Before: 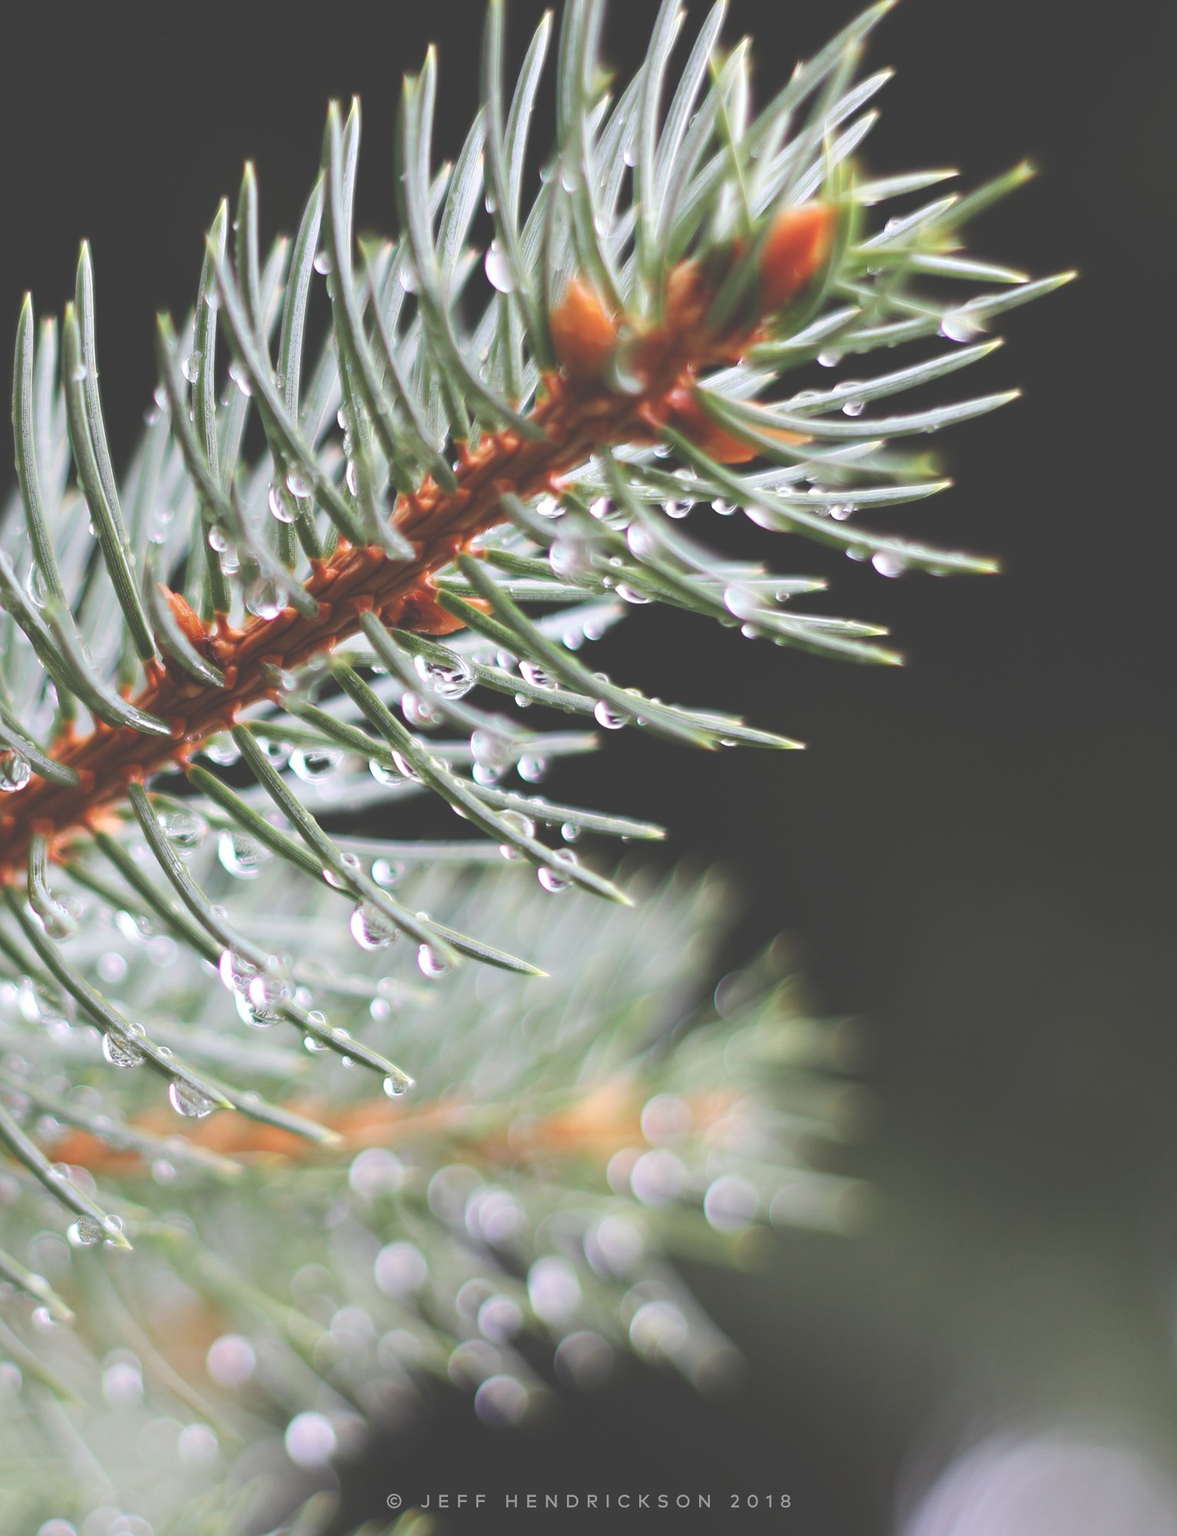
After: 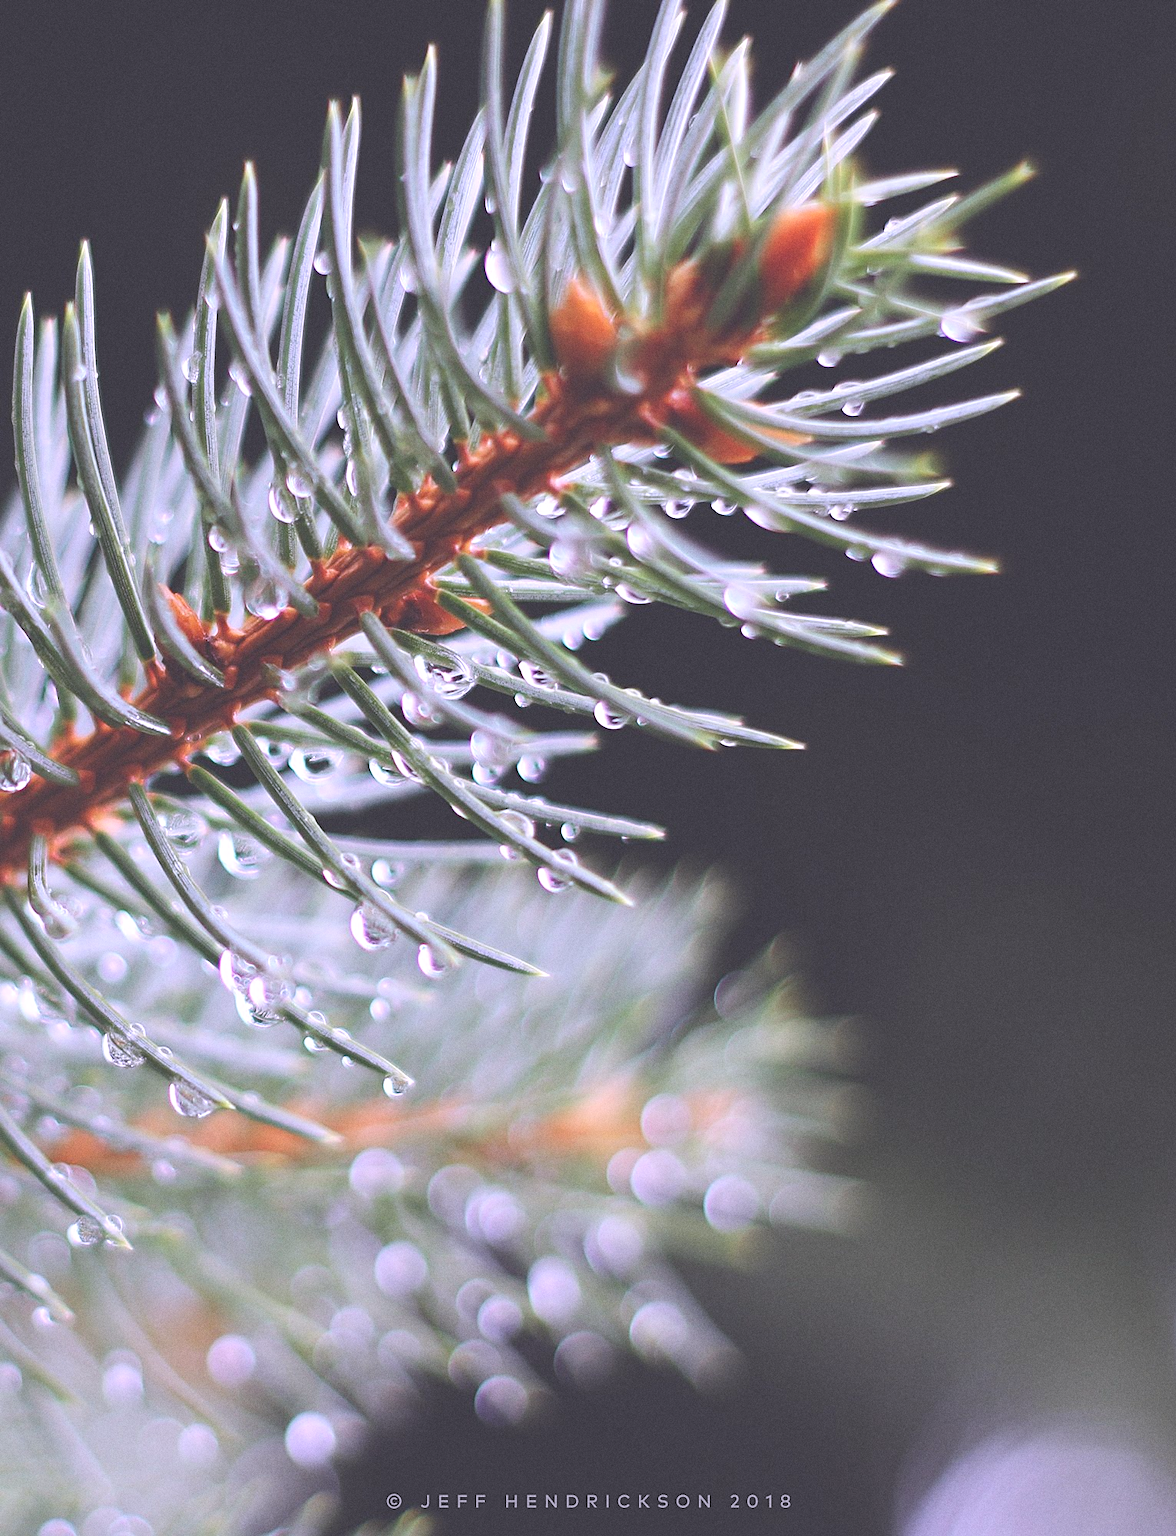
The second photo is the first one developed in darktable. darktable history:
white balance: red 1.042, blue 1.17
grain: coarseness 0.09 ISO
sharpen: on, module defaults
